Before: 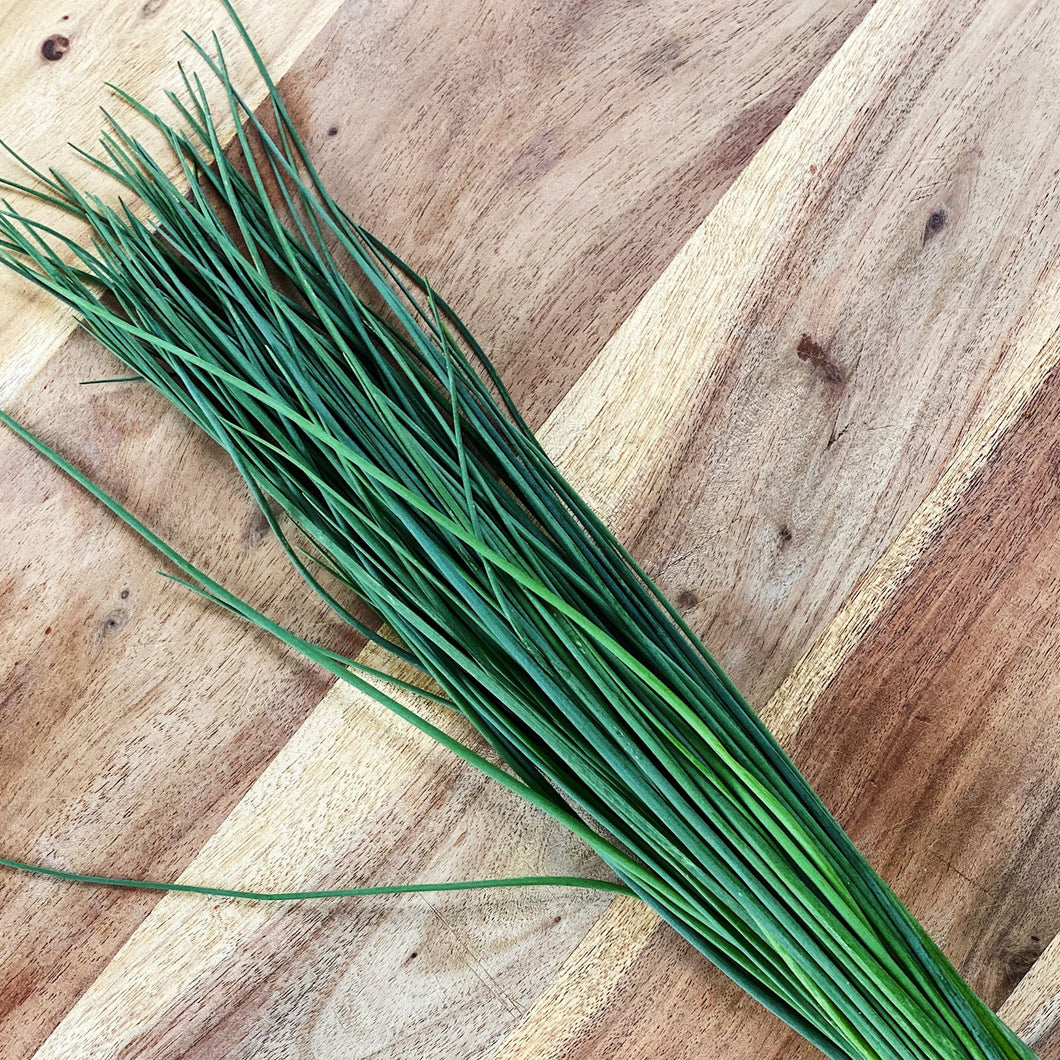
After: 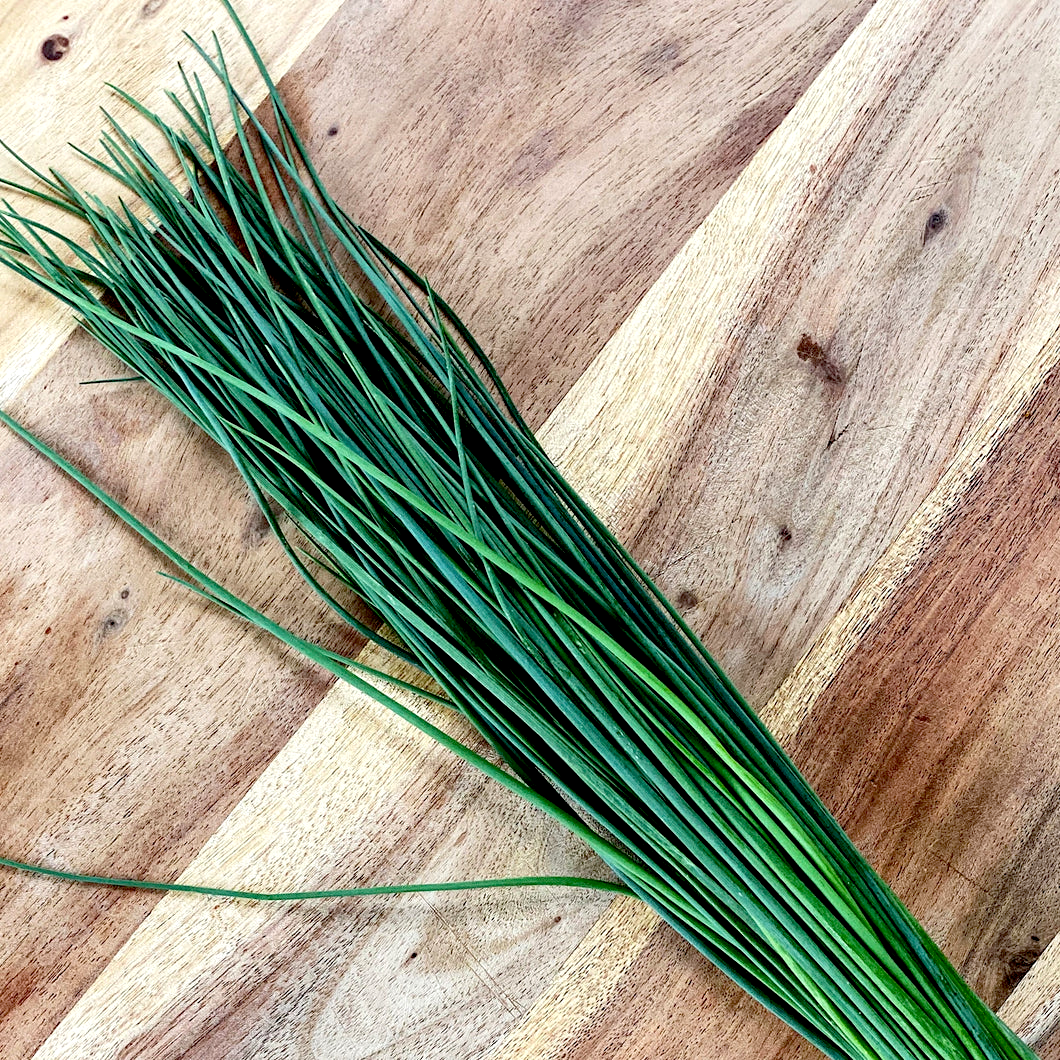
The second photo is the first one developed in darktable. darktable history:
exposure: black level correction 0.024, exposure 0.182 EV, compensate highlight preservation false
